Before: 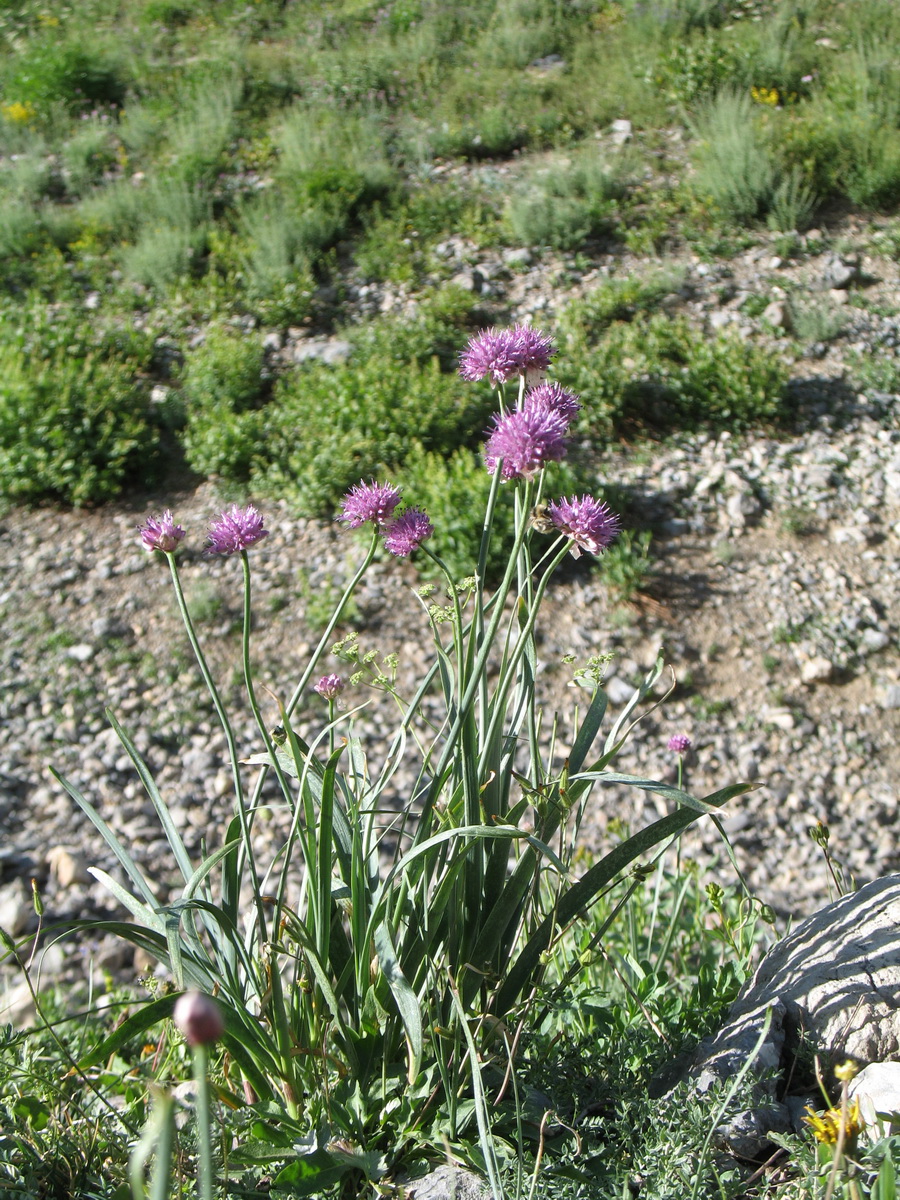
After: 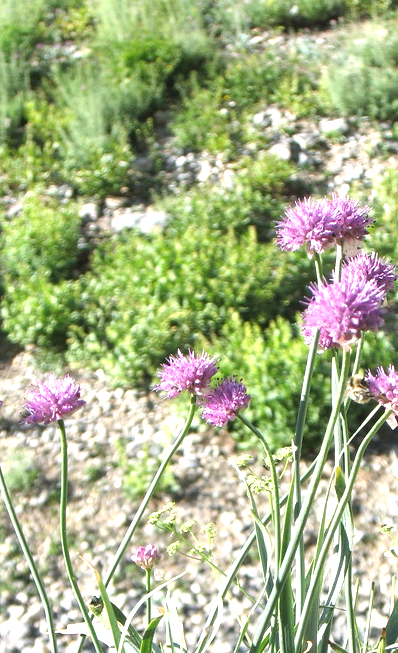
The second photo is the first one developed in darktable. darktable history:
crop: left 20.413%, top 10.868%, right 35.324%, bottom 34.633%
exposure: exposure 1 EV, compensate highlight preservation false
